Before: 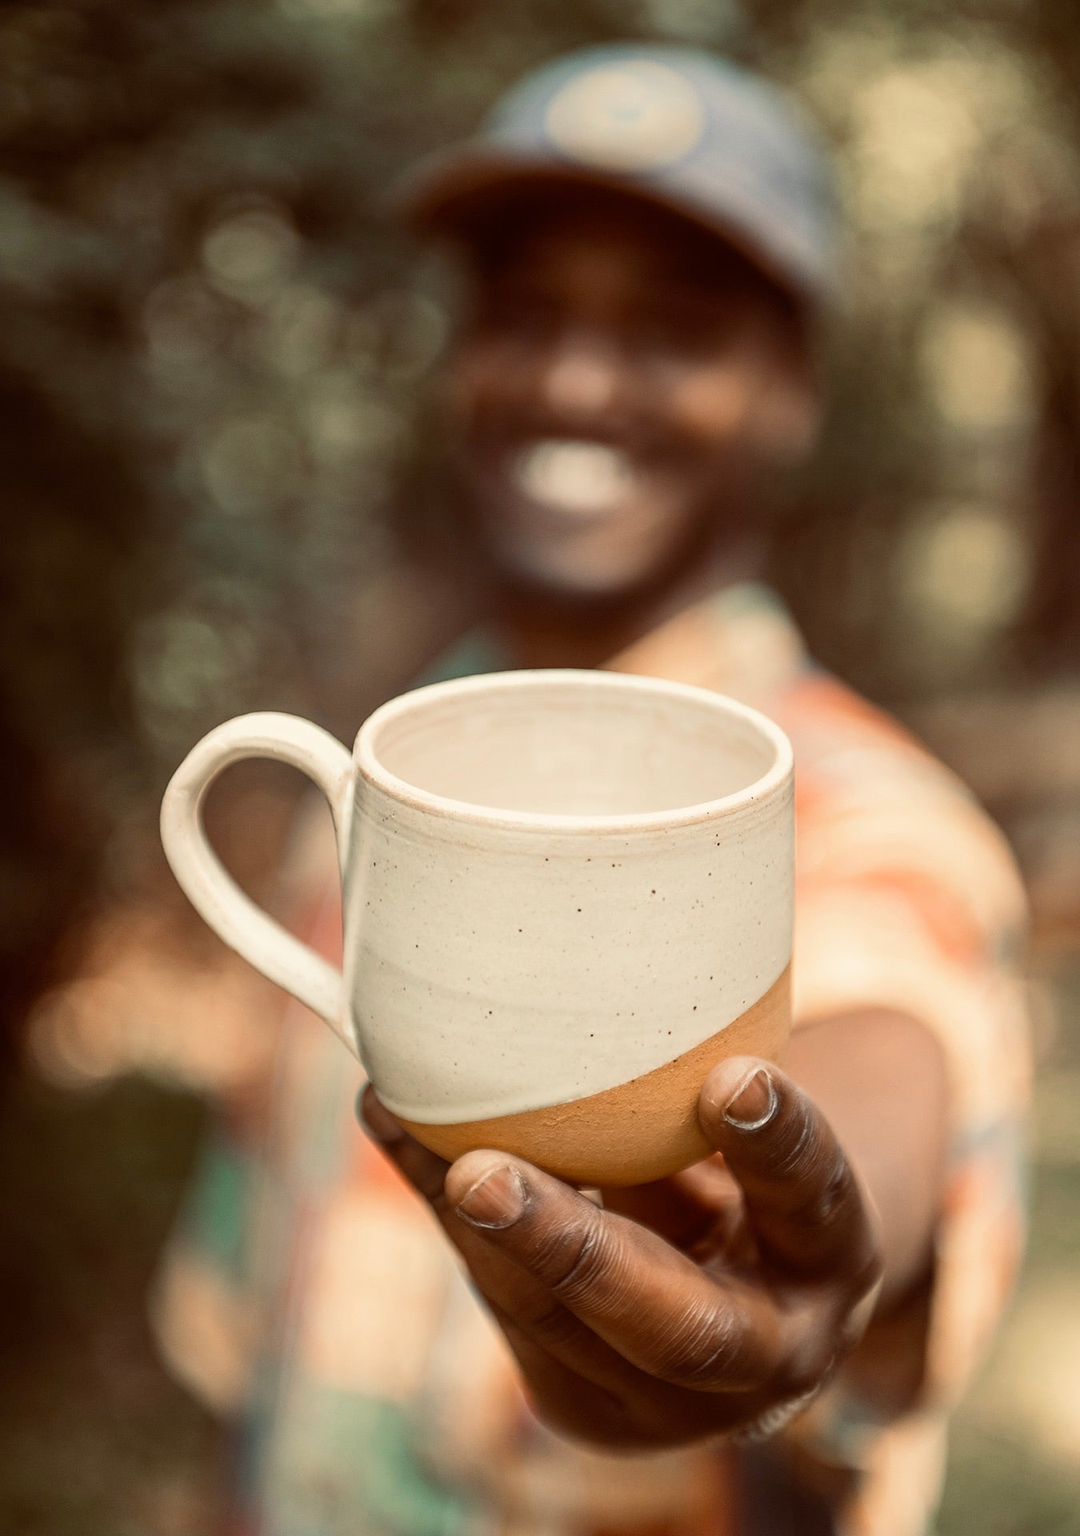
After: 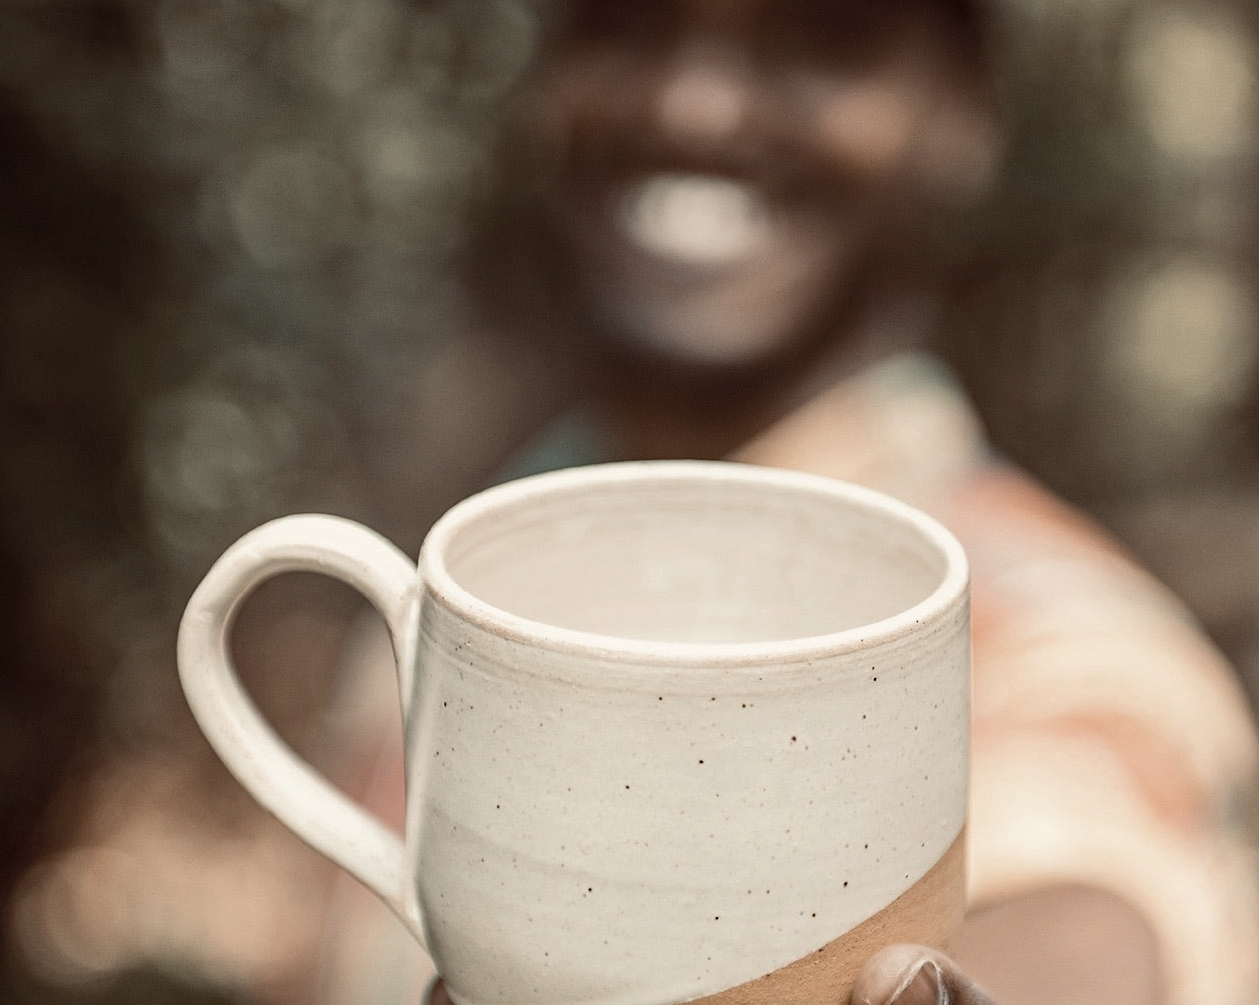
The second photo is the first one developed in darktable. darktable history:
color correction: highlights b* 0.019, saturation 0.55
haze removal: compatibility mode true, adaptive false
crop: left 1.768%, top 19.586%, right 4.91%, bottom 28.039%
